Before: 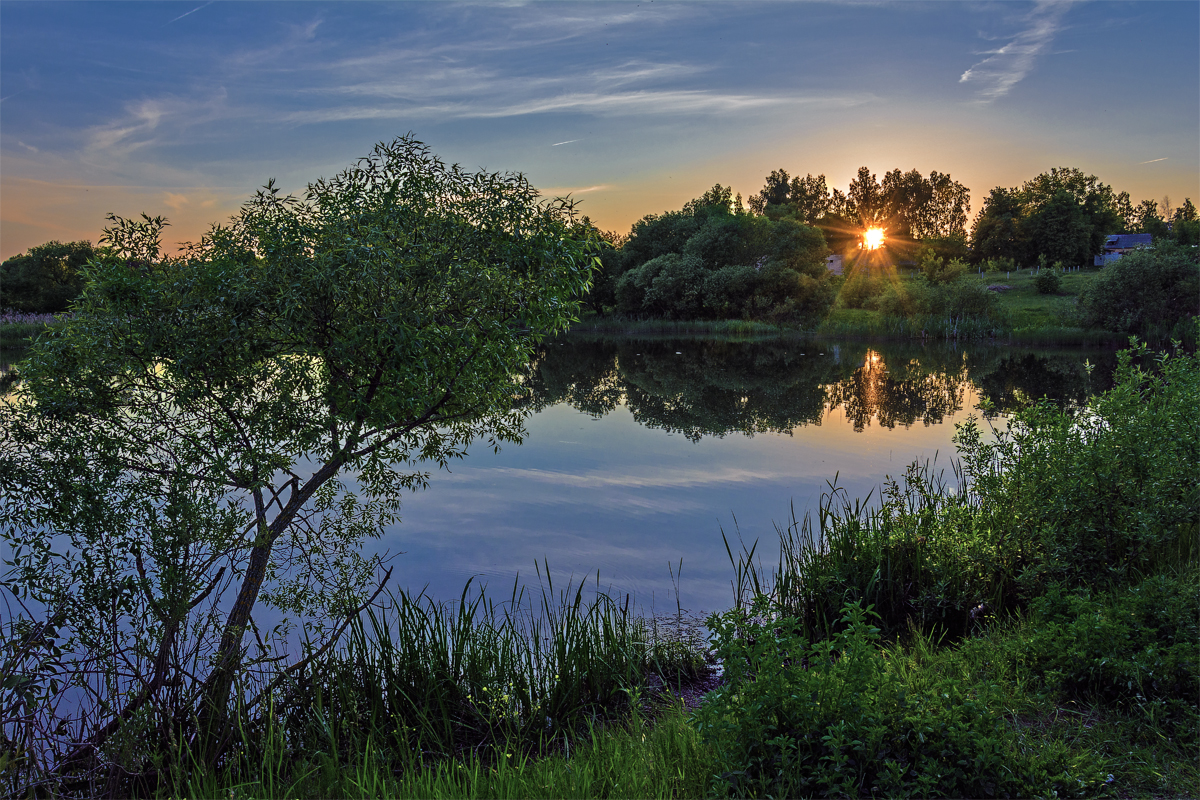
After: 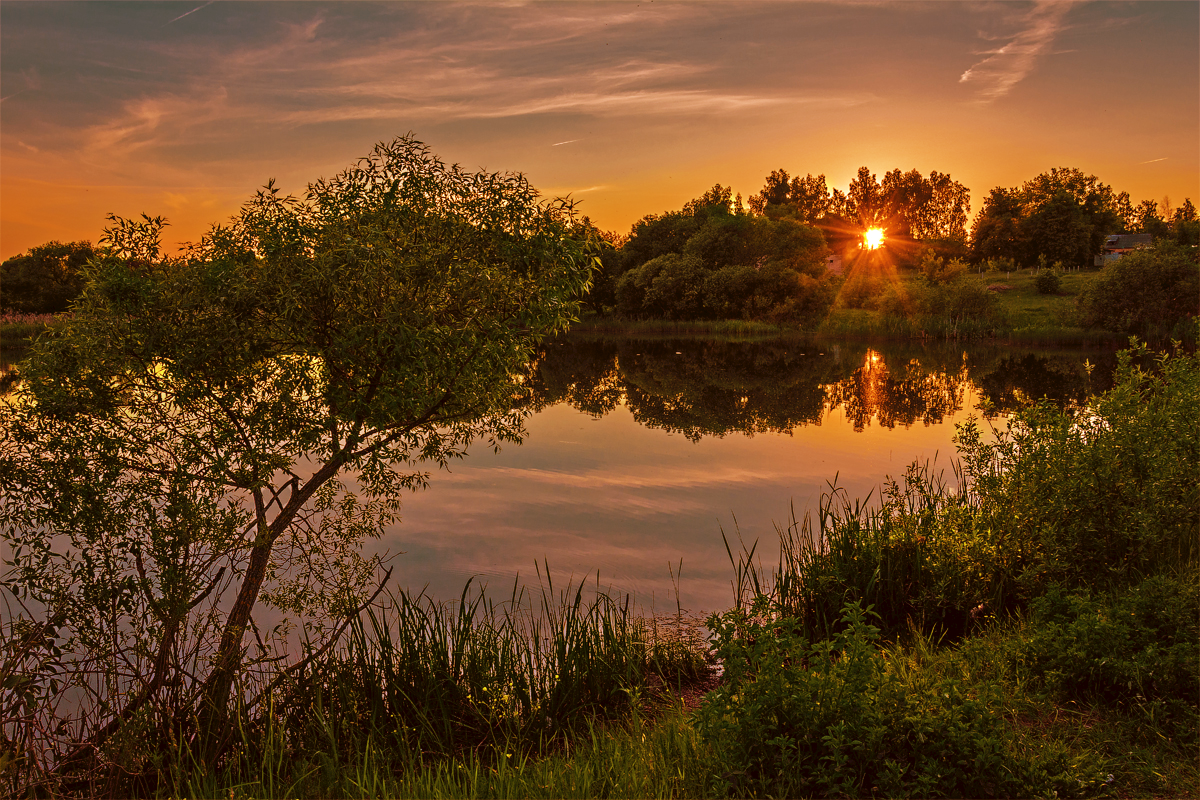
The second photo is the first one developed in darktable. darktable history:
tone curve: curves: ch0 [(0, 0) (0.003, 0.032) (0.011, 0.034) (0.025, 0.039) (0.044, 0.055) (0.069, 0.078) (0.1, 0.111) (0.136, 0.147) (0.177, 0.191) (0.224, 0.238) (0.277, 0.291) (0.335, 0.35) (0.399, 0.41) (0.468, 0.48) (0.543, 0.547) (0.623, 0.621) (0.709, 0.699) (0.801, 0.789) (0.898, 0.884) (1, 1)], preserve colors none
color look up table: target L [100.5, 99.48, 98.47, 93.86, 89.52, 87.47, 80.82, 75.18, 69.73, 69.01, 61.72, 64.22, 46.21, 41.11, 17.66, 67.91, 64.1, 66.6, 56.67, 52, 52.85, 42.12, 30.06, 33.43, 18.23, 96.7, 80, 73.84, 63.64, 67.62, 66.45, 61.46, 55.23, 43.33, 50.1, 43.34, 34.12, 38.89, 18.98, 11.88, 27.97, 0.079, 96.95, 84.33, 66.95, 54.85, 55.81, 23.72, 0.662], target a [-23, -23.46, -19.77, -24.22, -55.33, -31, 6.615, -67.2, -6.322, 19, -63.93, 0.017, -9.857, -44.05, -24.68, 41.51, 51.1, 37.23, 76.56, 80.79, 64.71, 64.84, 39.21, 52.31, 25.54, 17.03, 36.11, 40.7, 63.12, 61.23, 36.97, 89.9, 75.84, 22.3, 33.27, 70.94, 37.13, 65.24, -9.214, 17.94, 51.16, 1.01, -30.31, -7.689, 12.16, -47.69, 4.575, -20.69, -1.059], target b [92.59, 100.46, 32.47, 67.23, 84.77, 86.96, 42.22, 45.2, 51.95, 66.18, 62.96, 69.29, 46.78, 44.56, 25.24, 52.71, 70.18, 75.04, 63.41, 68.19, 60.79, 56.83, 41.52, 45.33, 26.67, -8.666, -11.58, -35.67, 1.273, -31.89, 23.12, -53.32, -63.81, -83.14, 46.01, 47.85, 25.58, -2.838, -17.07, -44.52, 38.58, -8.197, 11.17, -17.95, 24.75, 19.62, -33.9, 0.783, 0.605], num patches 49
